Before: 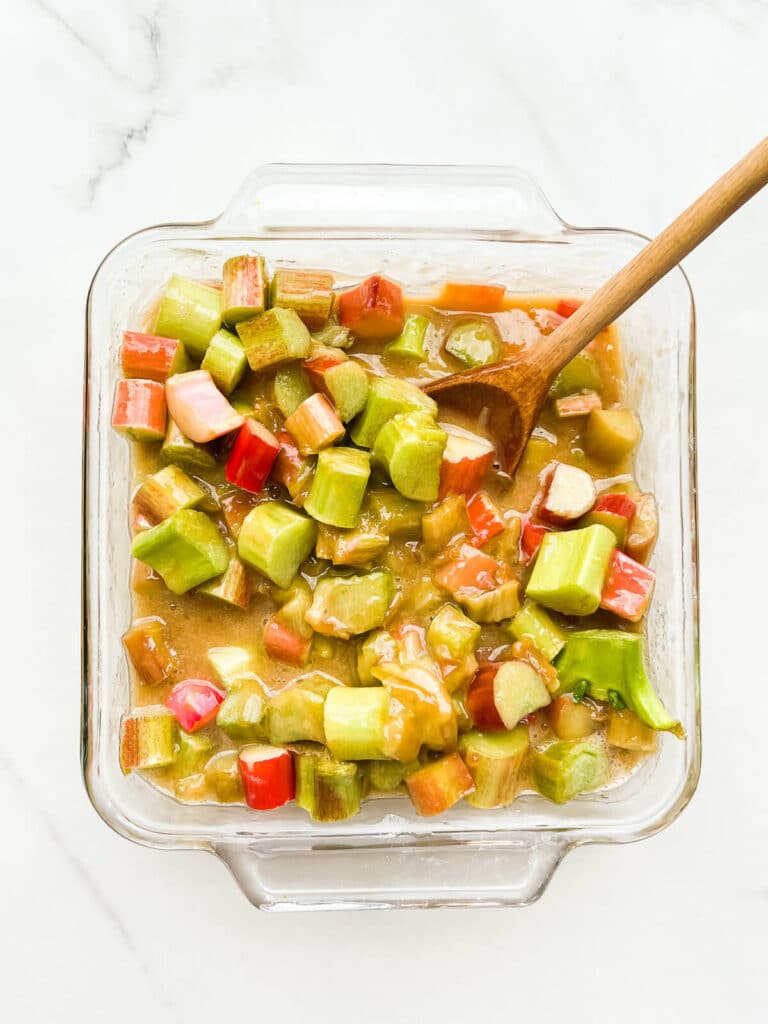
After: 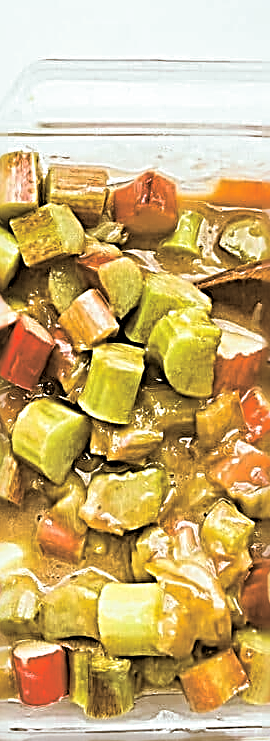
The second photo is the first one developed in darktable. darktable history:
crop and rotate: left 29.476%, top 10.214%, right 35.32%, bottom 17.333%
exposure: compensate highlight preservation false
split-toning: shadows › hue 37.98°, highlights › hue 185.58°, balance -55.261
sharpen: radius 3.158, amount 1.731
